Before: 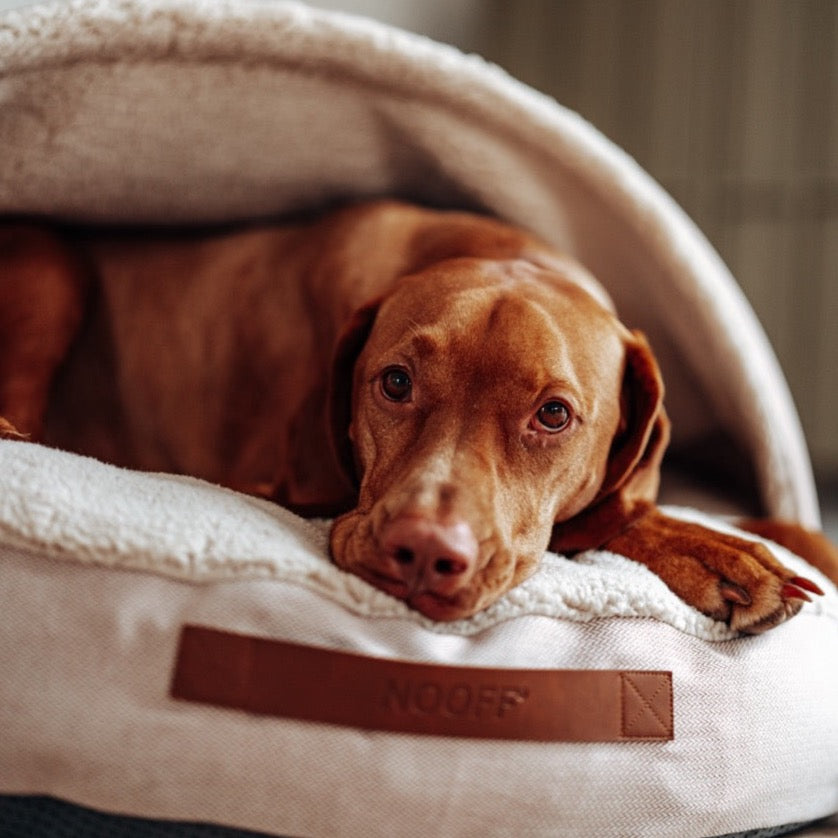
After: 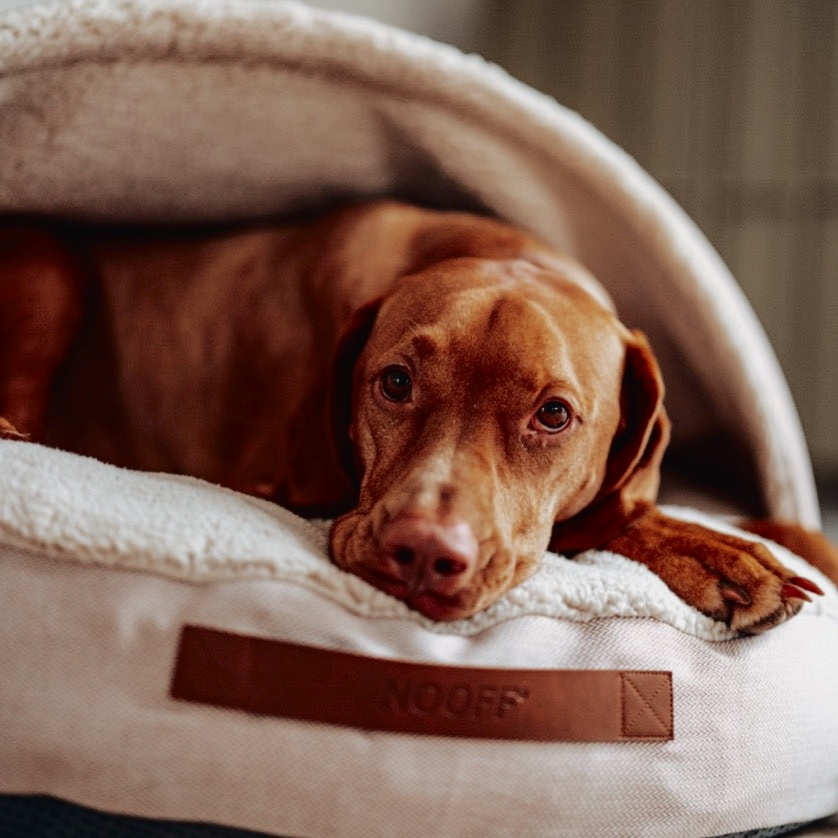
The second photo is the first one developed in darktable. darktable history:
fill light: exposure -2 EV, width 8.6
contrast brightness saturation: contrast -0.11
exposure: exposure 0.02 EV, compensate highlight preservation false
